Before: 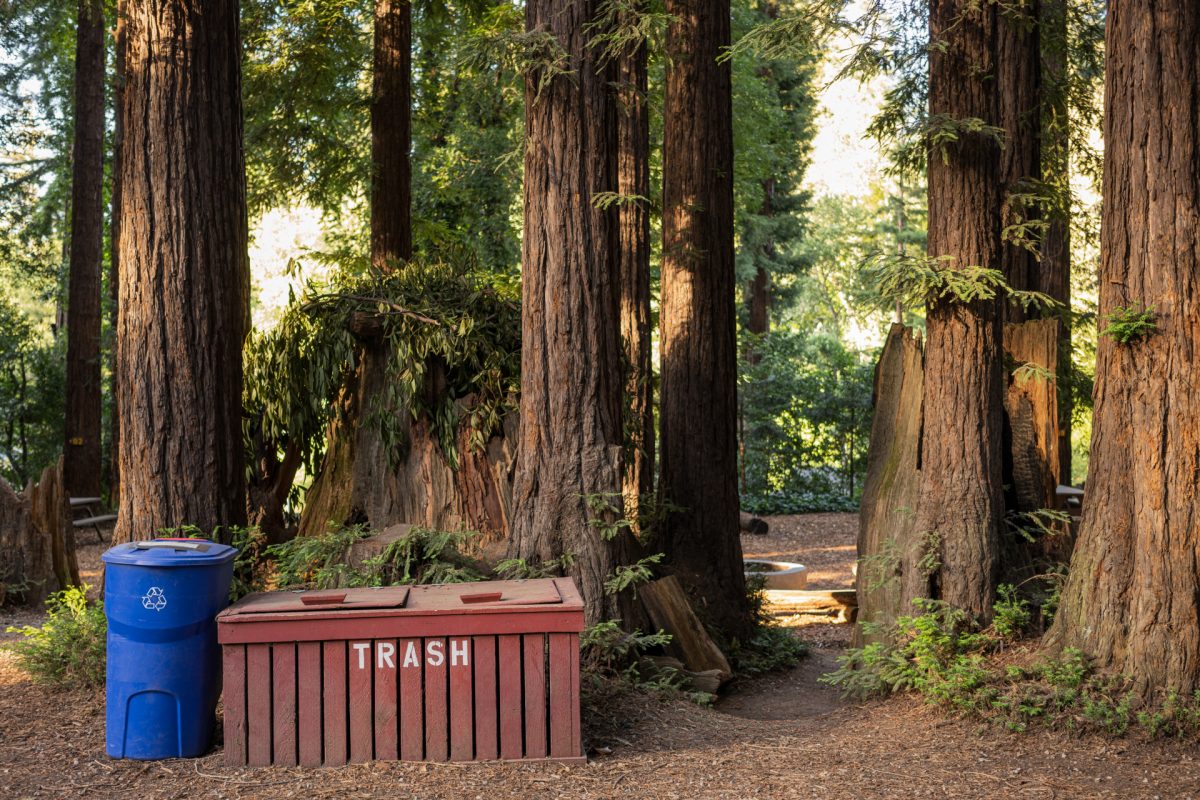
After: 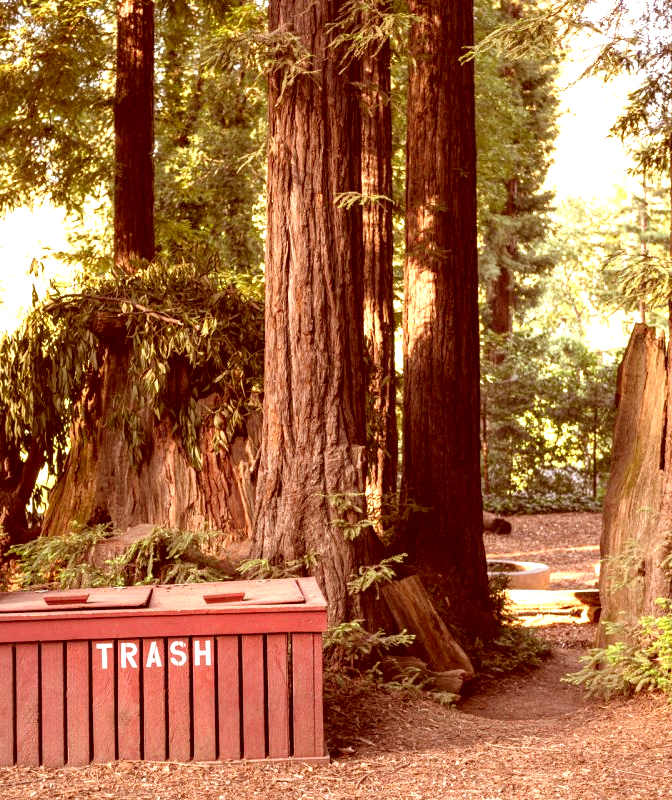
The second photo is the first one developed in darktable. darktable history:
color correction: highlights a* 9.14, highlights b* 8.63, shadows a* 39.95, shadows b* 39.58, saturation 0.805
crop: left 21.433%, right 22.509%
exposure: black level correction 0.001, exposure 1.131 EV, compensate exposure bias true, compensate highlight preservation false
